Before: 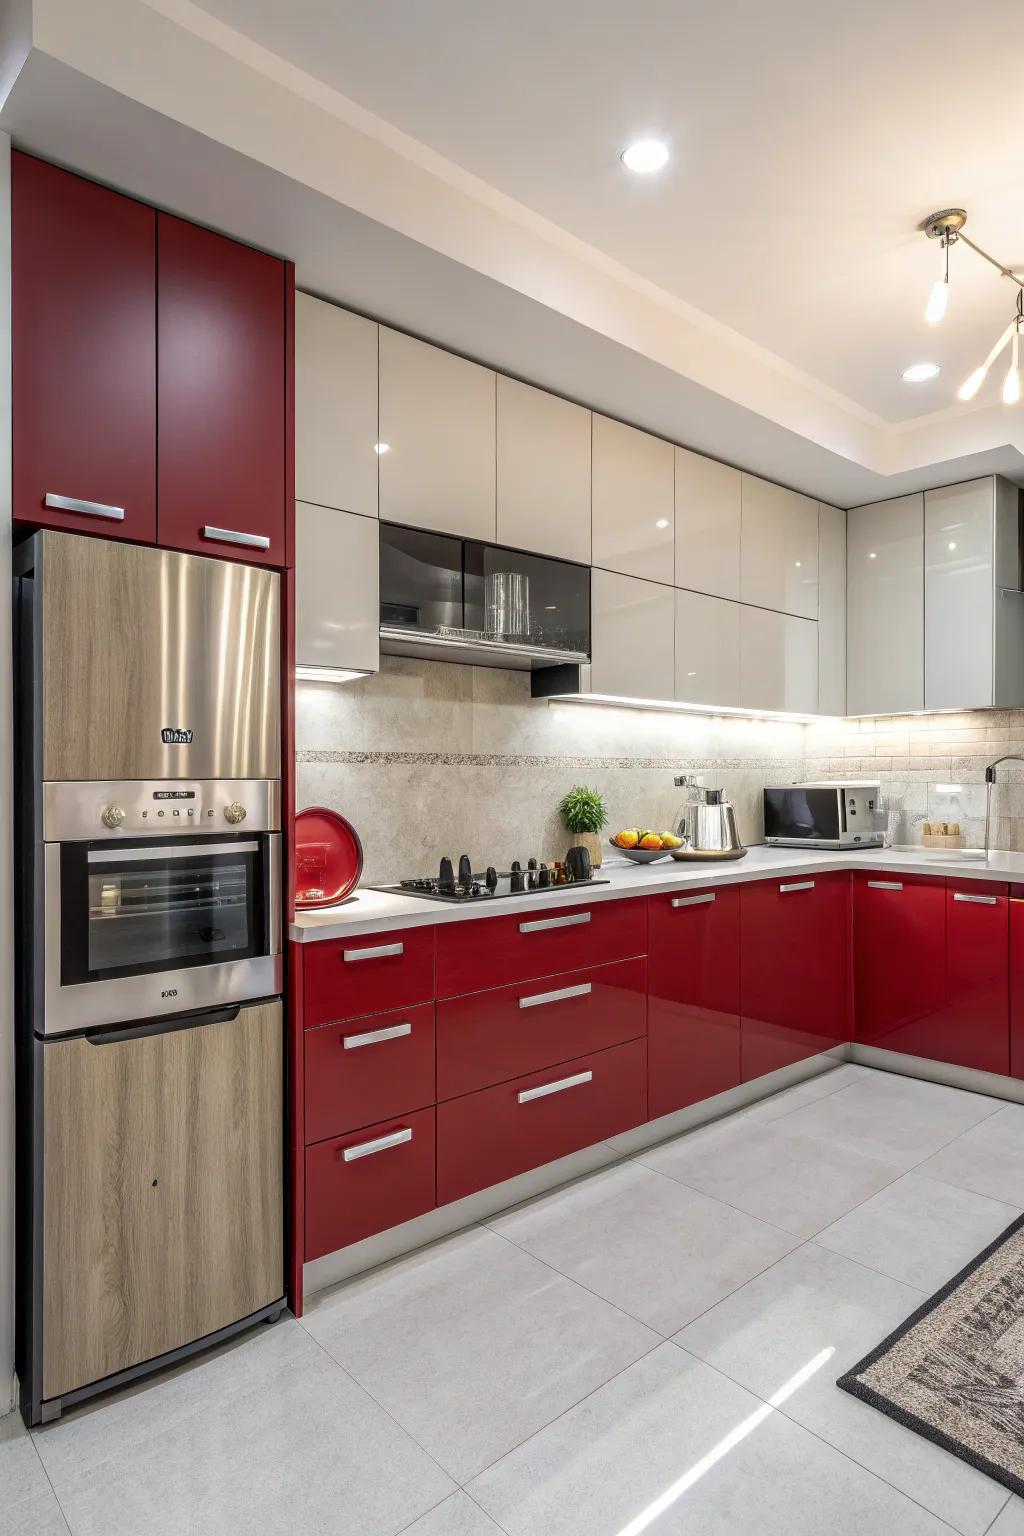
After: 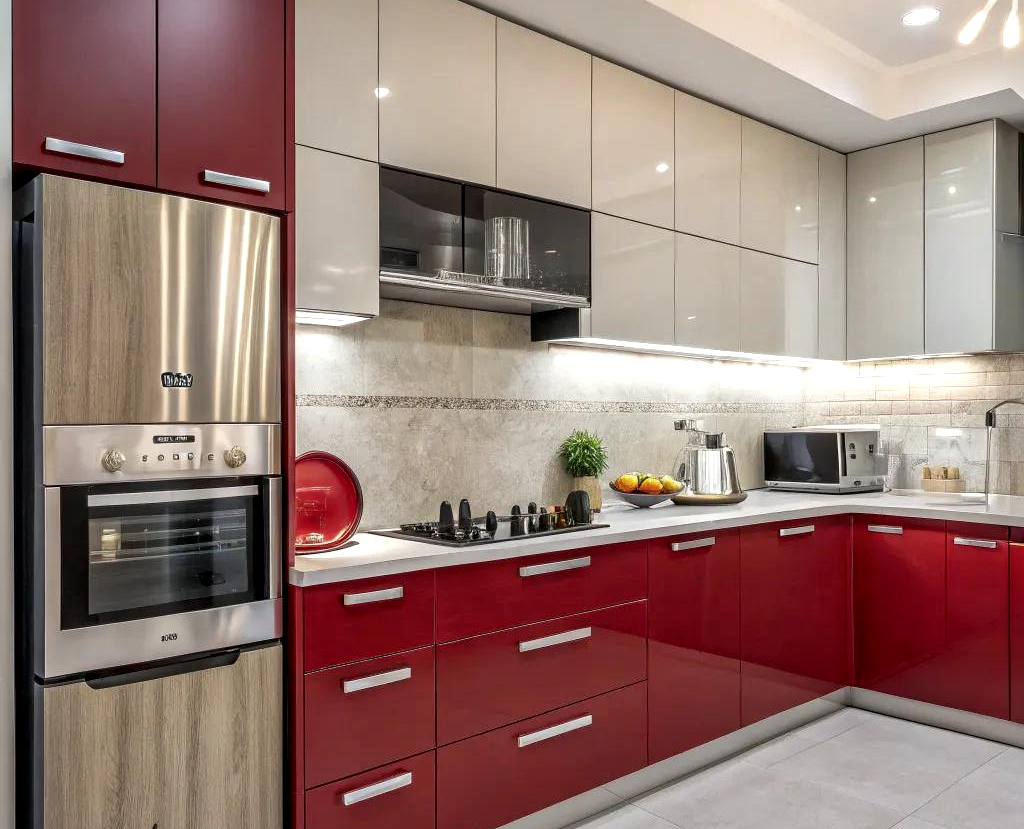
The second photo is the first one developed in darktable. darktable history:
color zones: mix 99.74%
crop and rotate: top 23.209%, bottom 22.78%
local contrast: mode bilateral grid, contrast 21, coarseness 49, detail 144%, midtone range 0.2
